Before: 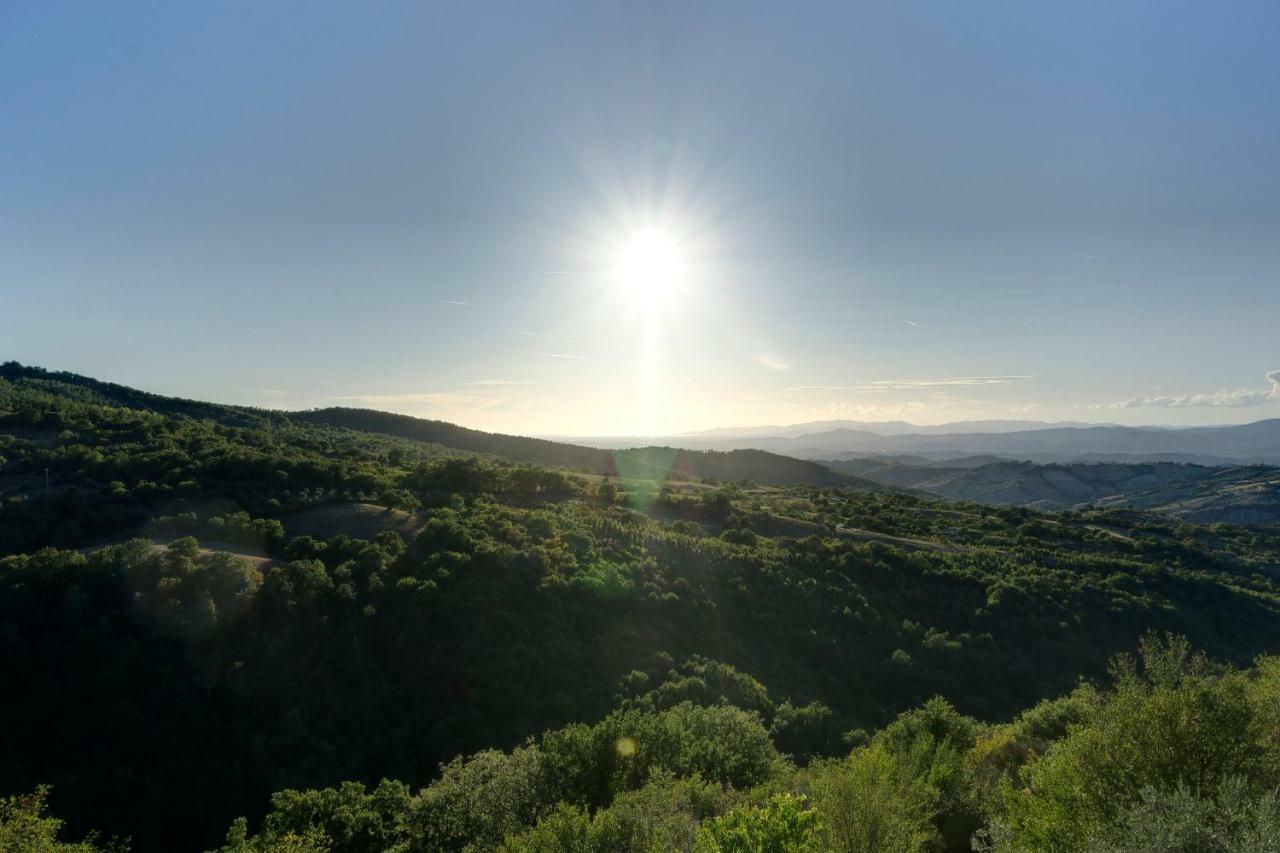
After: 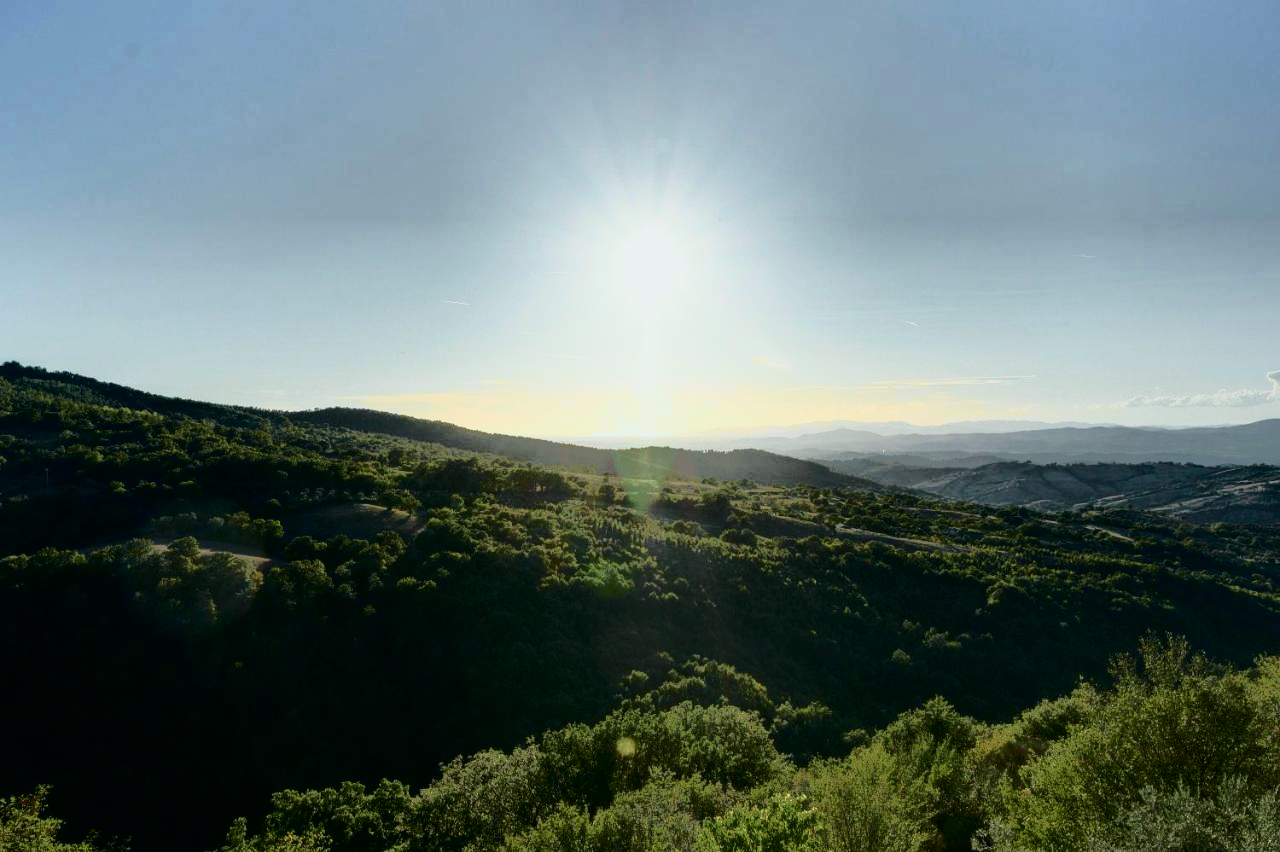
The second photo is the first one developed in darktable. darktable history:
tone curve: curves: ch0 [(0, 0) (0.081, 0.033) (0.192, 0.124) (0.283, 0.238) (0.407, 0.476) (0.495, 0.521) (0.661, 0.756) (0.788, 0.87) (1, 0.951)]; ch1 [(0, 0) (0.161, 0.092) (0.35, 0.33) (0.392, 0.392) (0.427, 0.426) (0.479, 0.472) (0.505, 0.497) (0.521, 0.524) (0.567, 0.56) (0.583, 0.592) (0.625, 0.627) (0.678, 0.733) (1, 1)]; ch2 [(0, 0) (0.346, 0.362) (0.404, 0.427) (0.502, 0.499) (0.531, 0.523) (0.544, 0.561) (0.58, 0.59) (0.629, 0.642) (0.717, 0.678) (1, 1)], color space Lab, independent channels, preserve colors none
crop: bottom 0.071%
